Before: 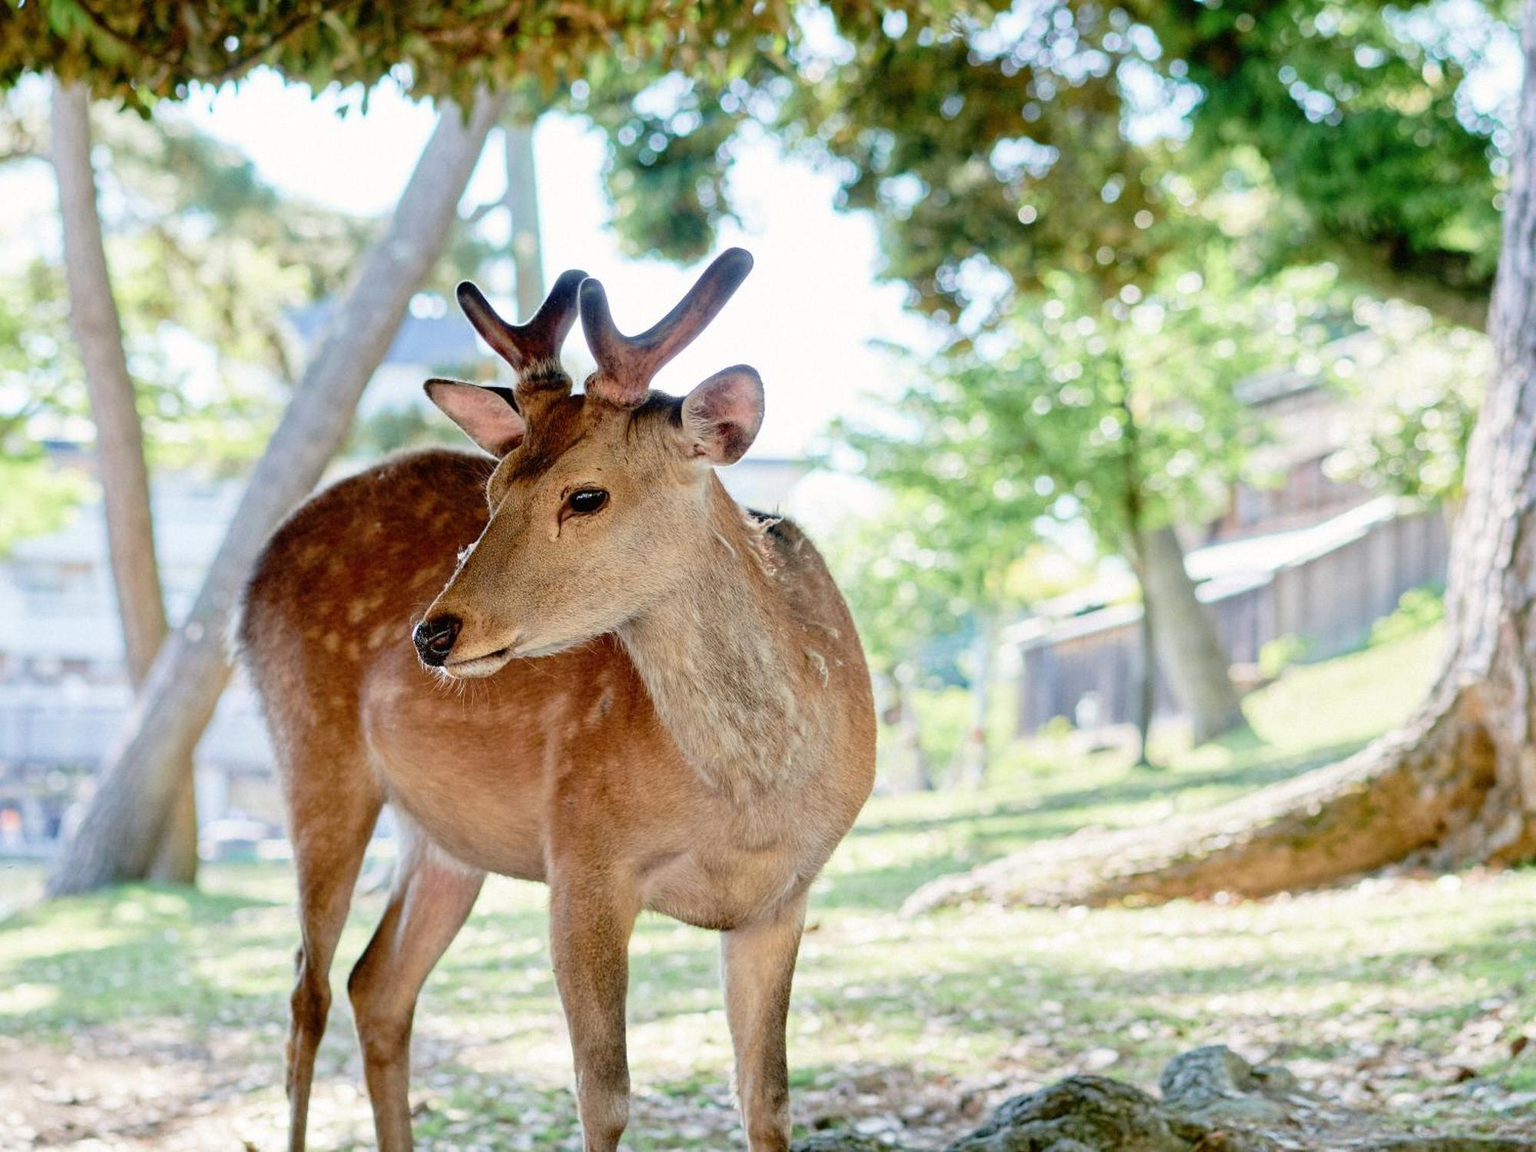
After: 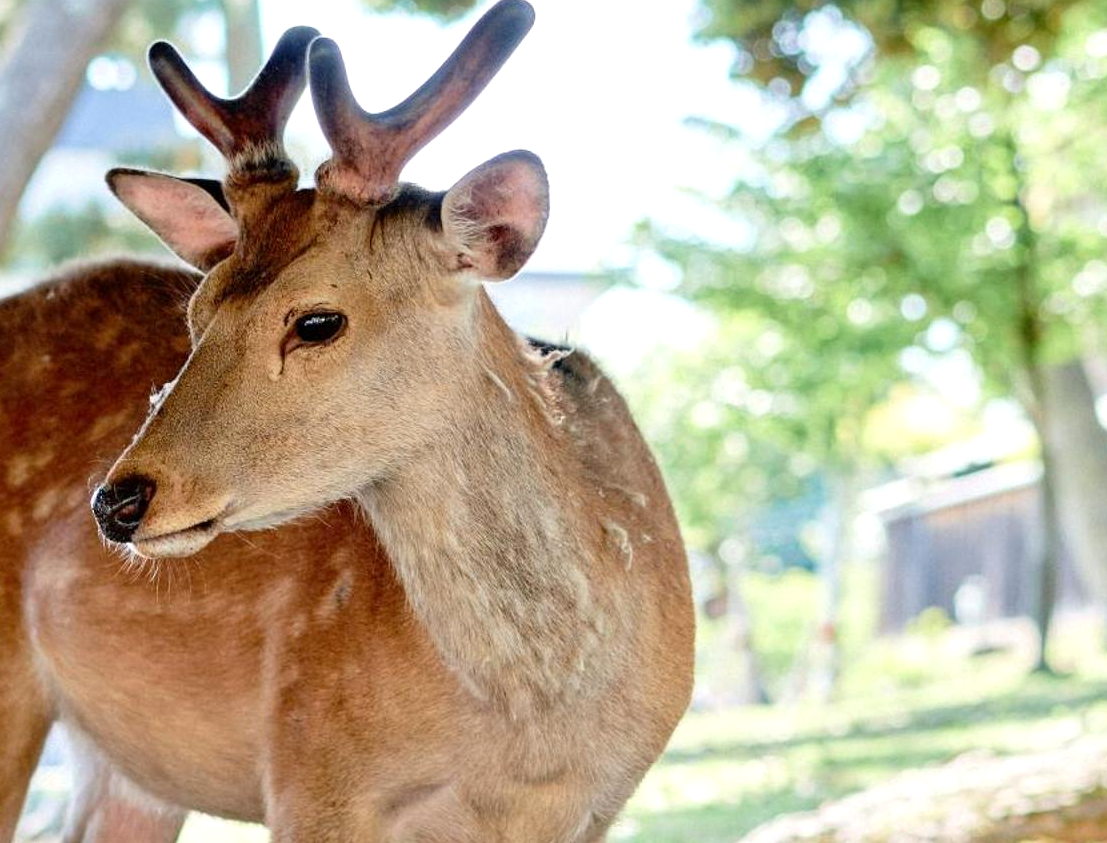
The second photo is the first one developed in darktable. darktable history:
exposure: black level correction 0.001, exposure 0.193 EV, compensate exposure bias true, compensate highlight preservation false
crop and rotate: left 22.31%, top 21.7%, right 22.319%, bottom 22.082%
